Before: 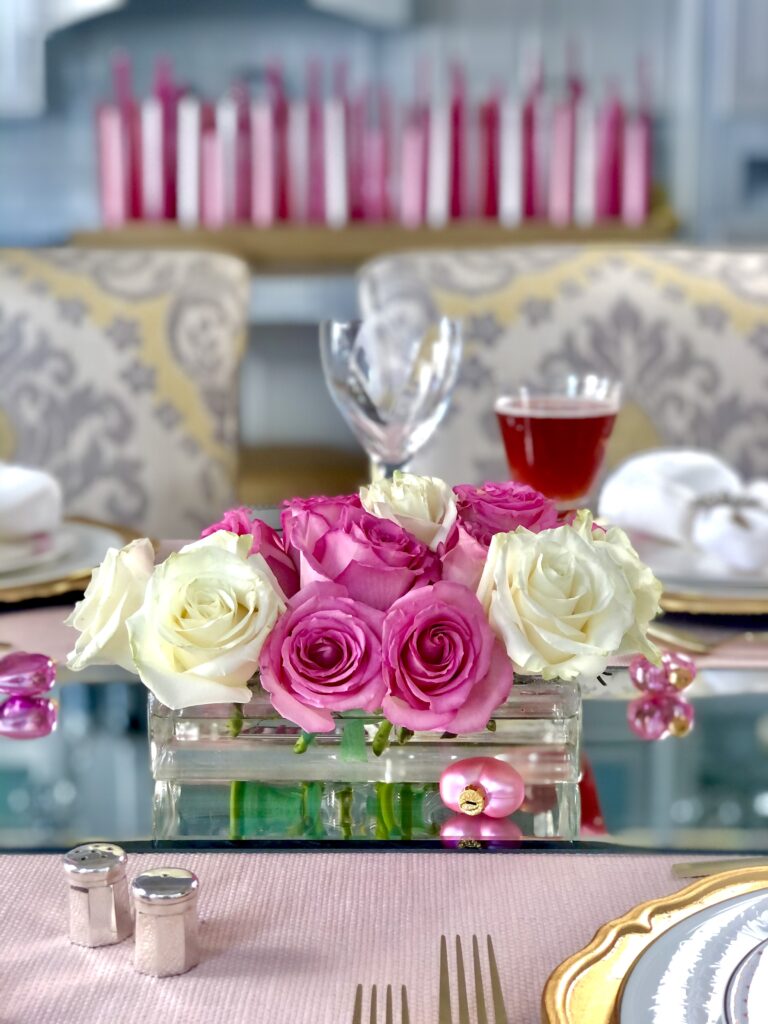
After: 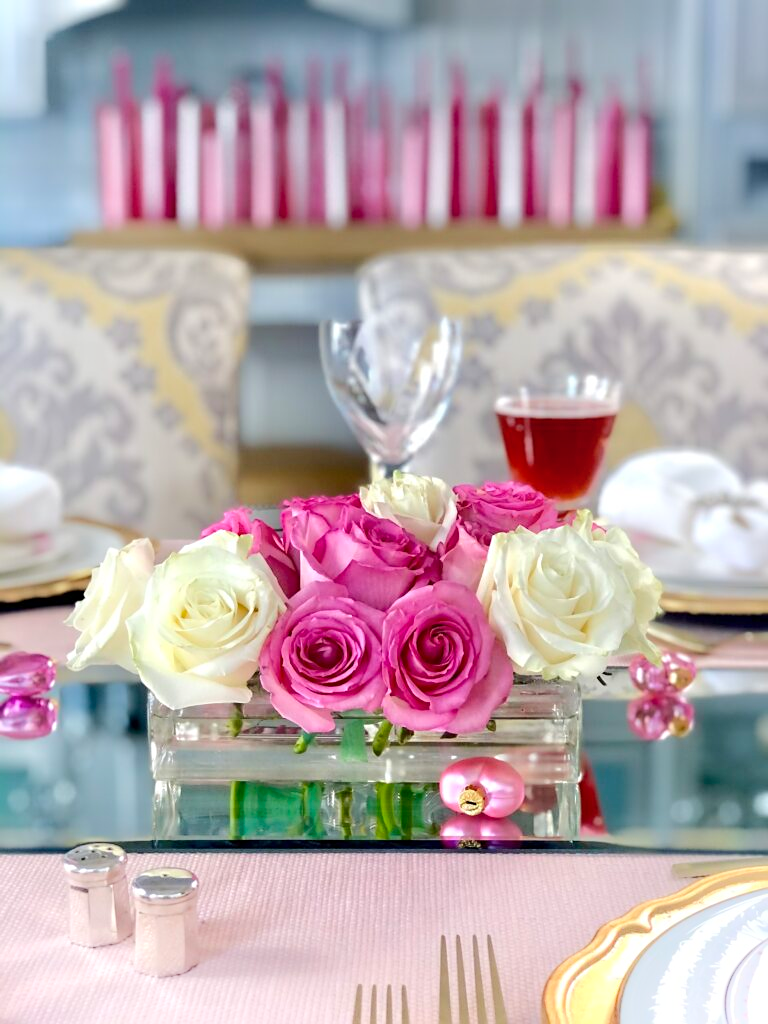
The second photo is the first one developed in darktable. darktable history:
sharpen: amount 0.2
shadows and highlights: shadows -54.3, highlights 86.09, soften with gaussian
